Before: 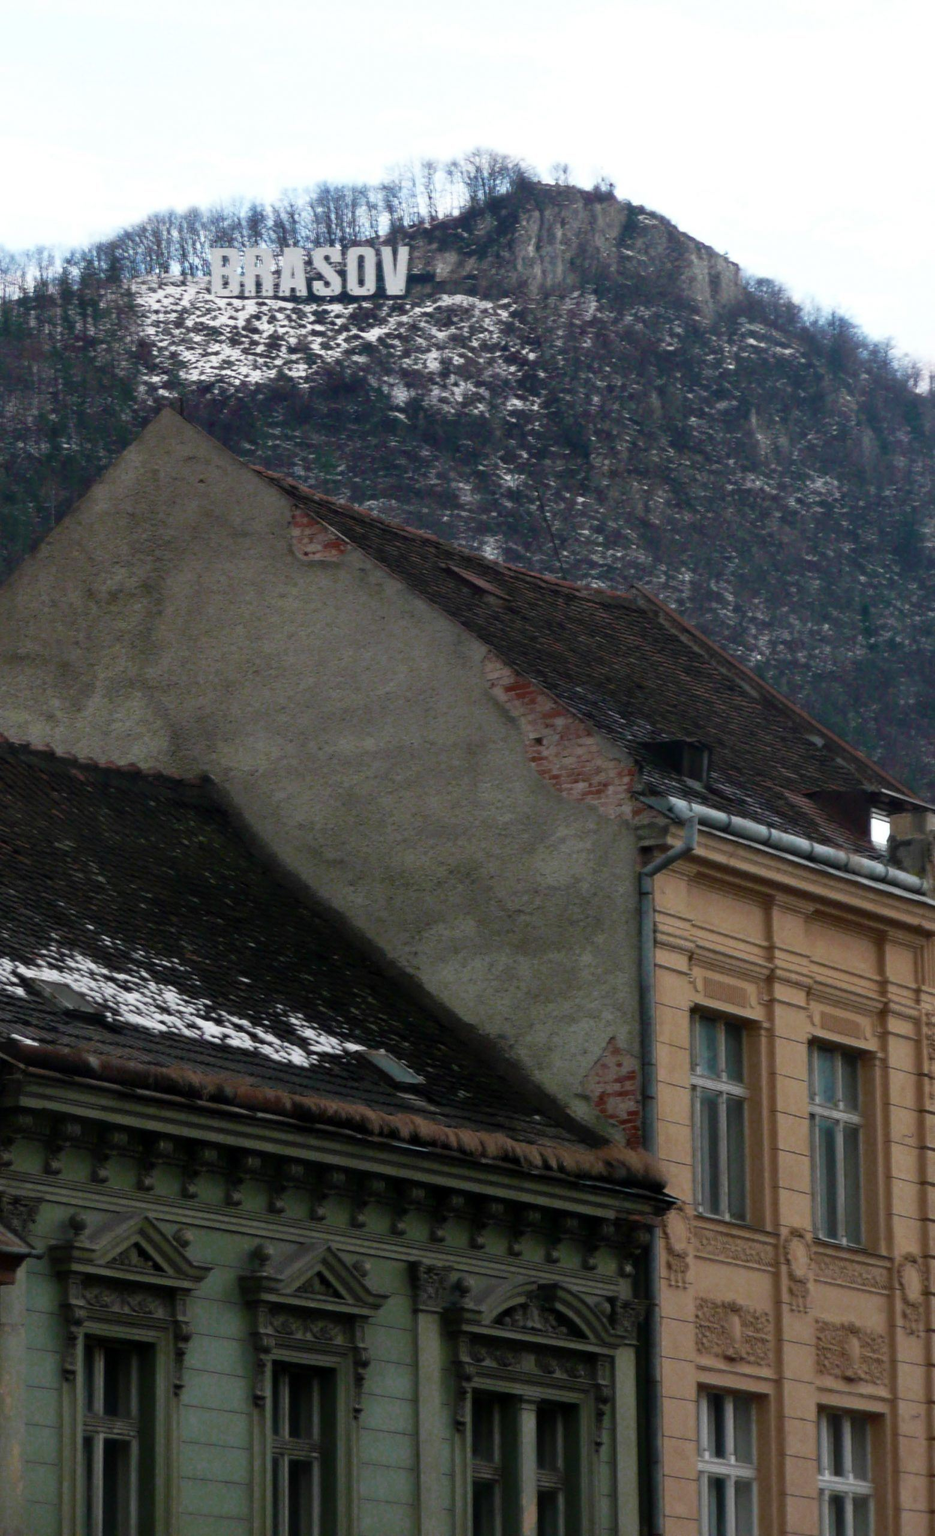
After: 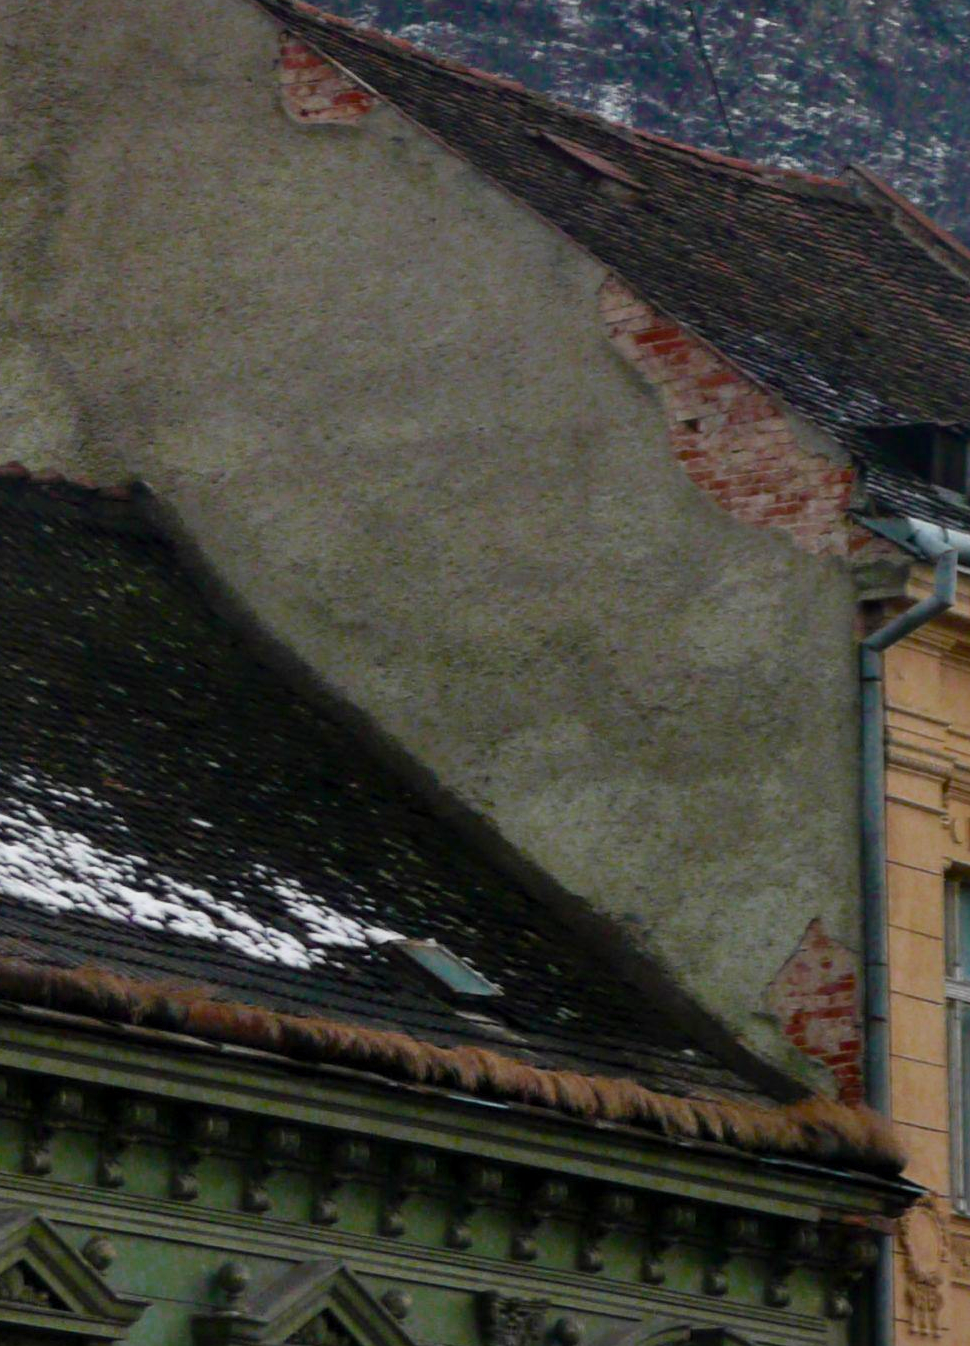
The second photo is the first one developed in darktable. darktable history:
shadows and highlights: shadows 36.51, highlights -28.01, soften with gaussian
color balance rgb: perceptual saturation grading › global saturation 27.391%, perceptual saturation grading › highlights -28.158%, perceptual saturation grading › mid-tones 15.536%, perceptual saturation grading › shadows 34.362%, global vibrance 9.941%
crop: left 13.223%, top 31.65%, right 24.512%, bottom 15.762%
